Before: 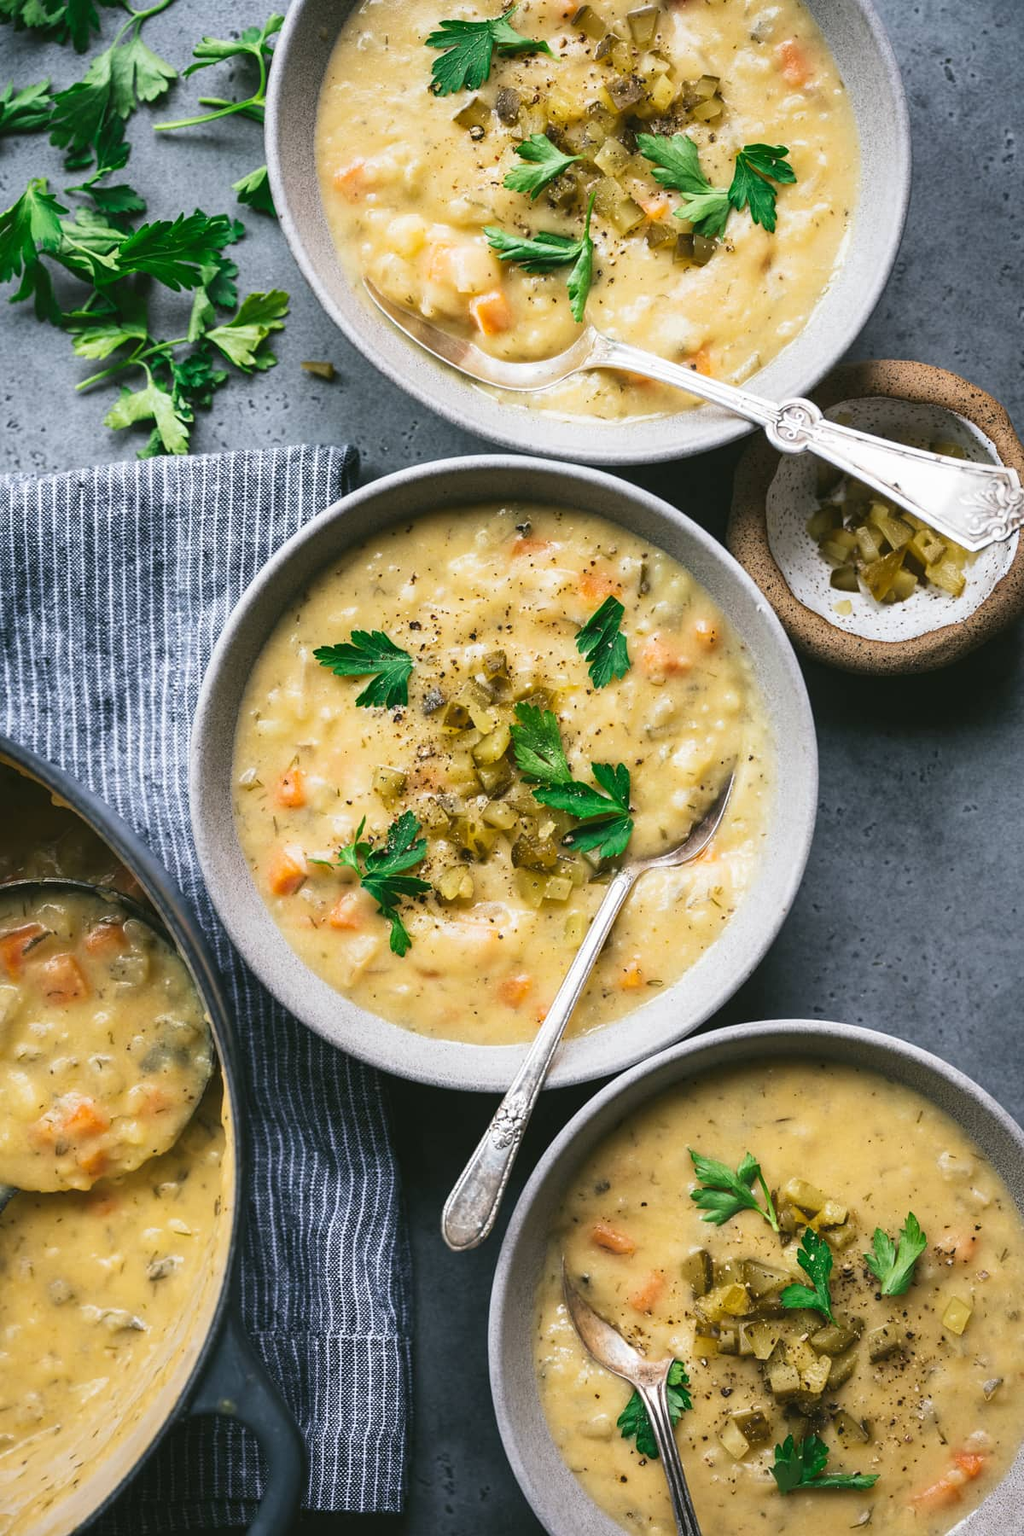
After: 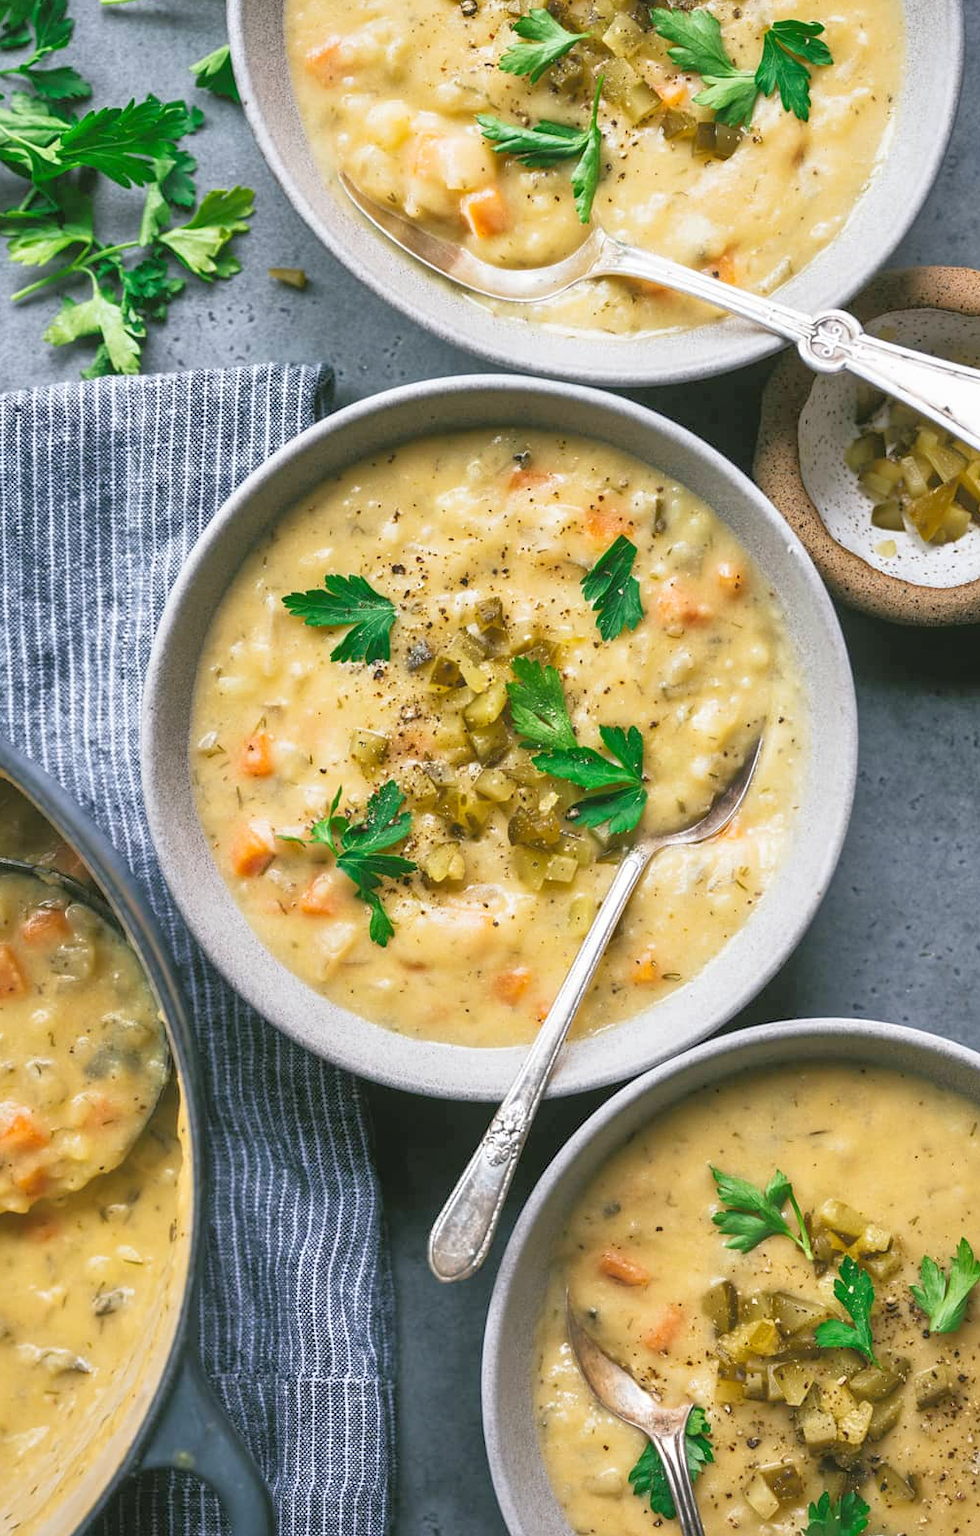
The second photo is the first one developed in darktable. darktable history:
crop: left 6.429%, top 8.252%, right 9.528%, bottom 4.007%
tone equalizer: -7 EV 0.163 EV, -6 EV 0.565 EV, -5 EV 1.13 EV, -4 EV 1.34 EV, -3 EV 1.13 EV, -2 EV 0.6 EV, -1 EV 0.166 EV
